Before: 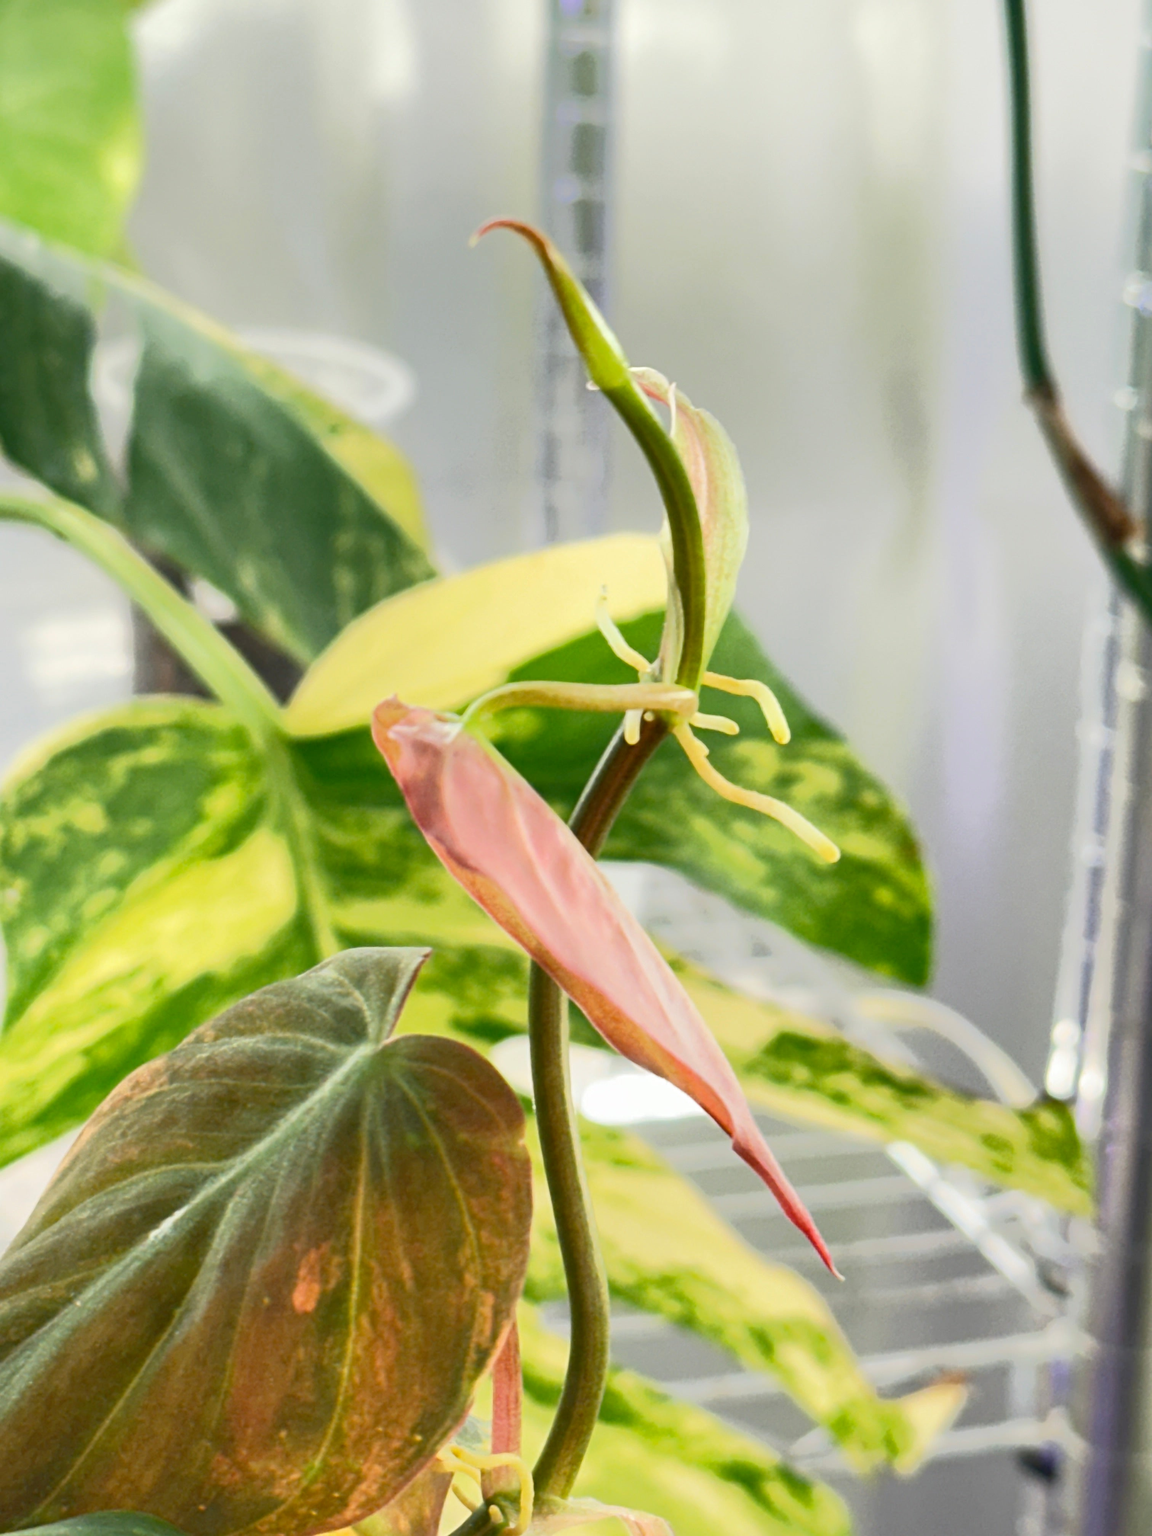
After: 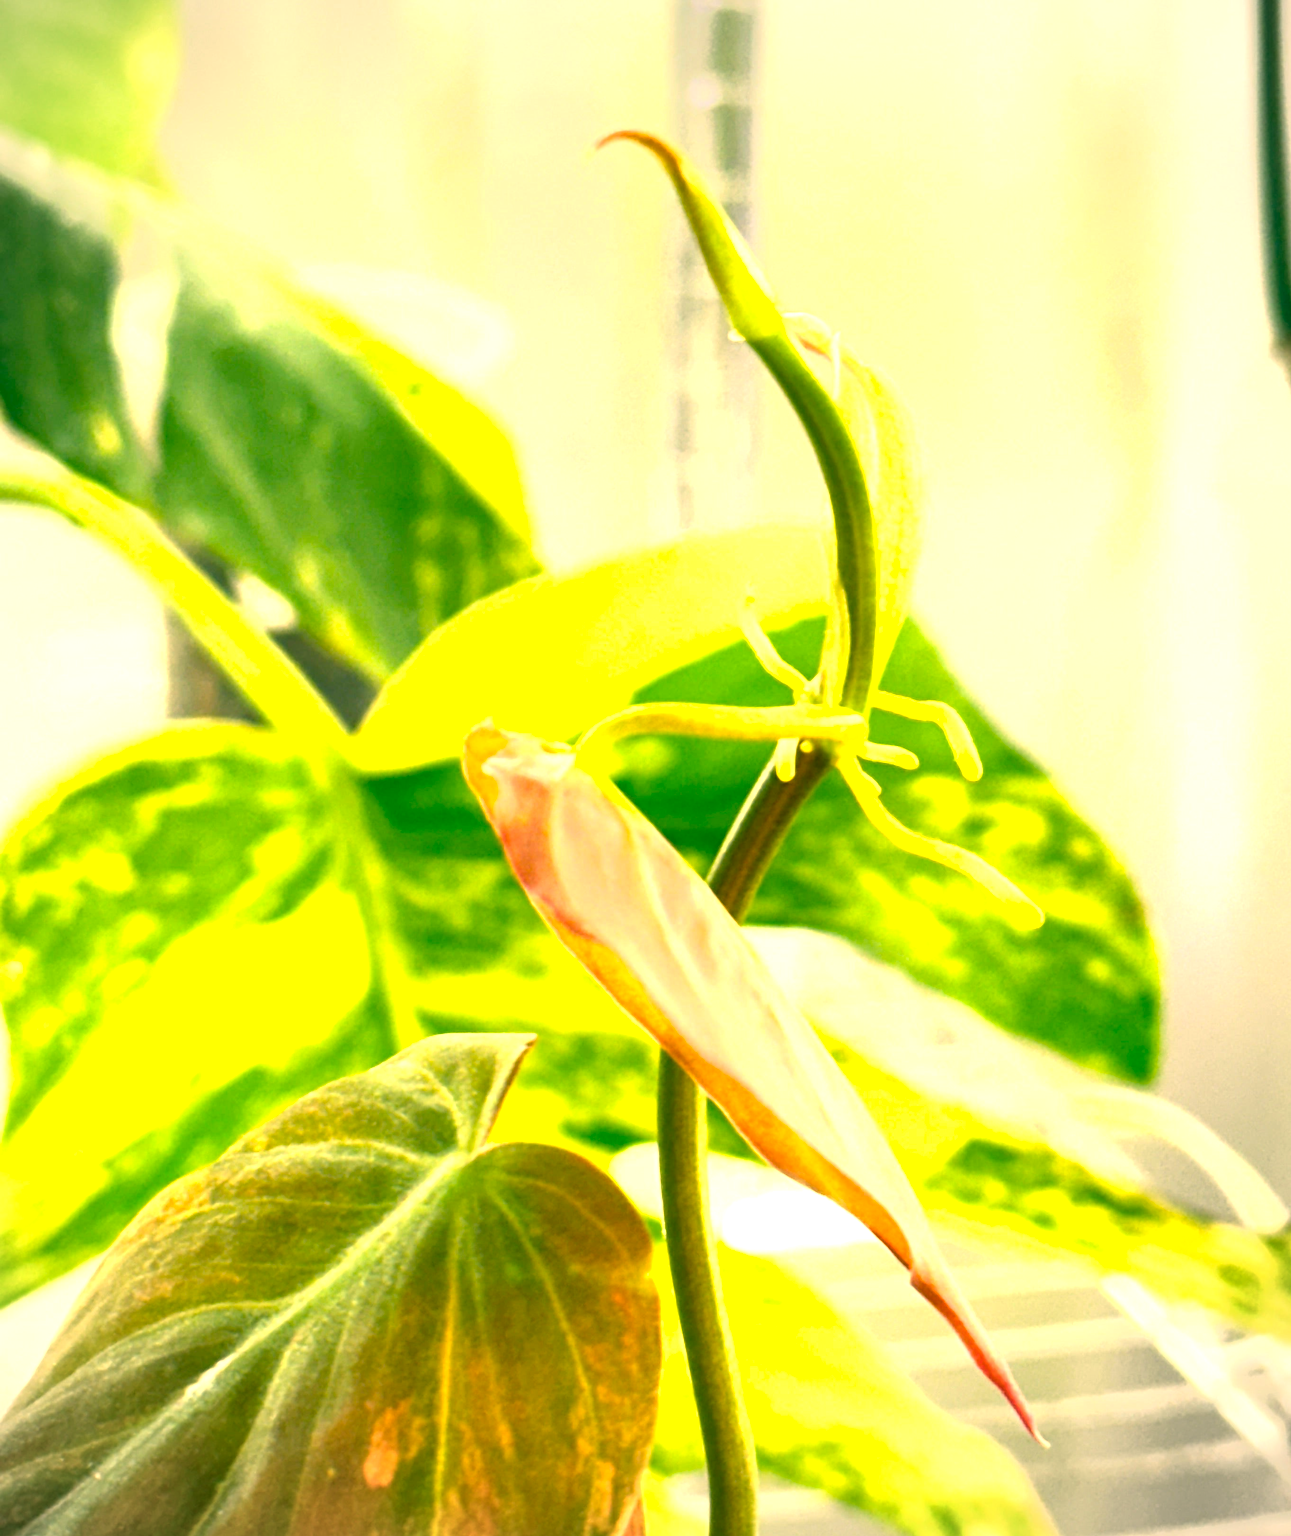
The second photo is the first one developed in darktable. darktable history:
exposure: black level correction 0, exposure 1.199 EV, compensate highlight preservation false
vignetting: fall-off radius 60.86%
color correction: highlights a* 5.66, highlights b* 33.27, shadows a* -26.58, shadows b* 3.72
crop: top 7.542%, right 9.741%, bottom 11.967%
color balance rgb: perceptual saturation grading › global saturation 25.327%
